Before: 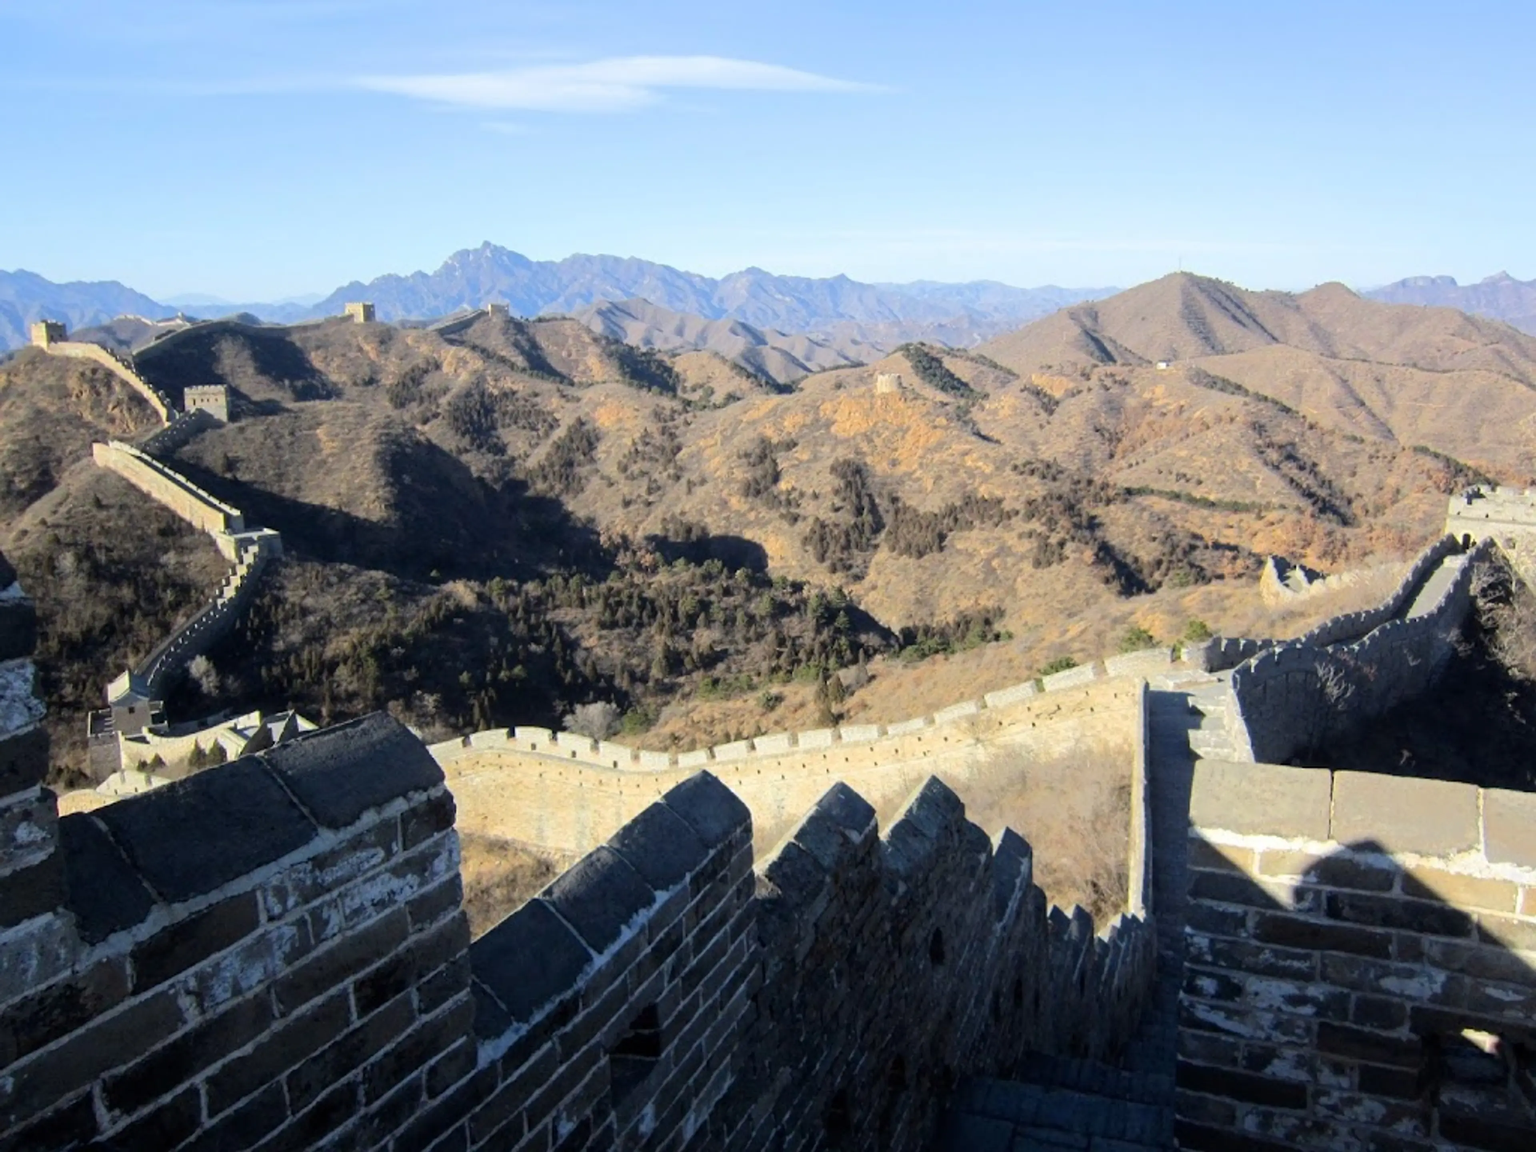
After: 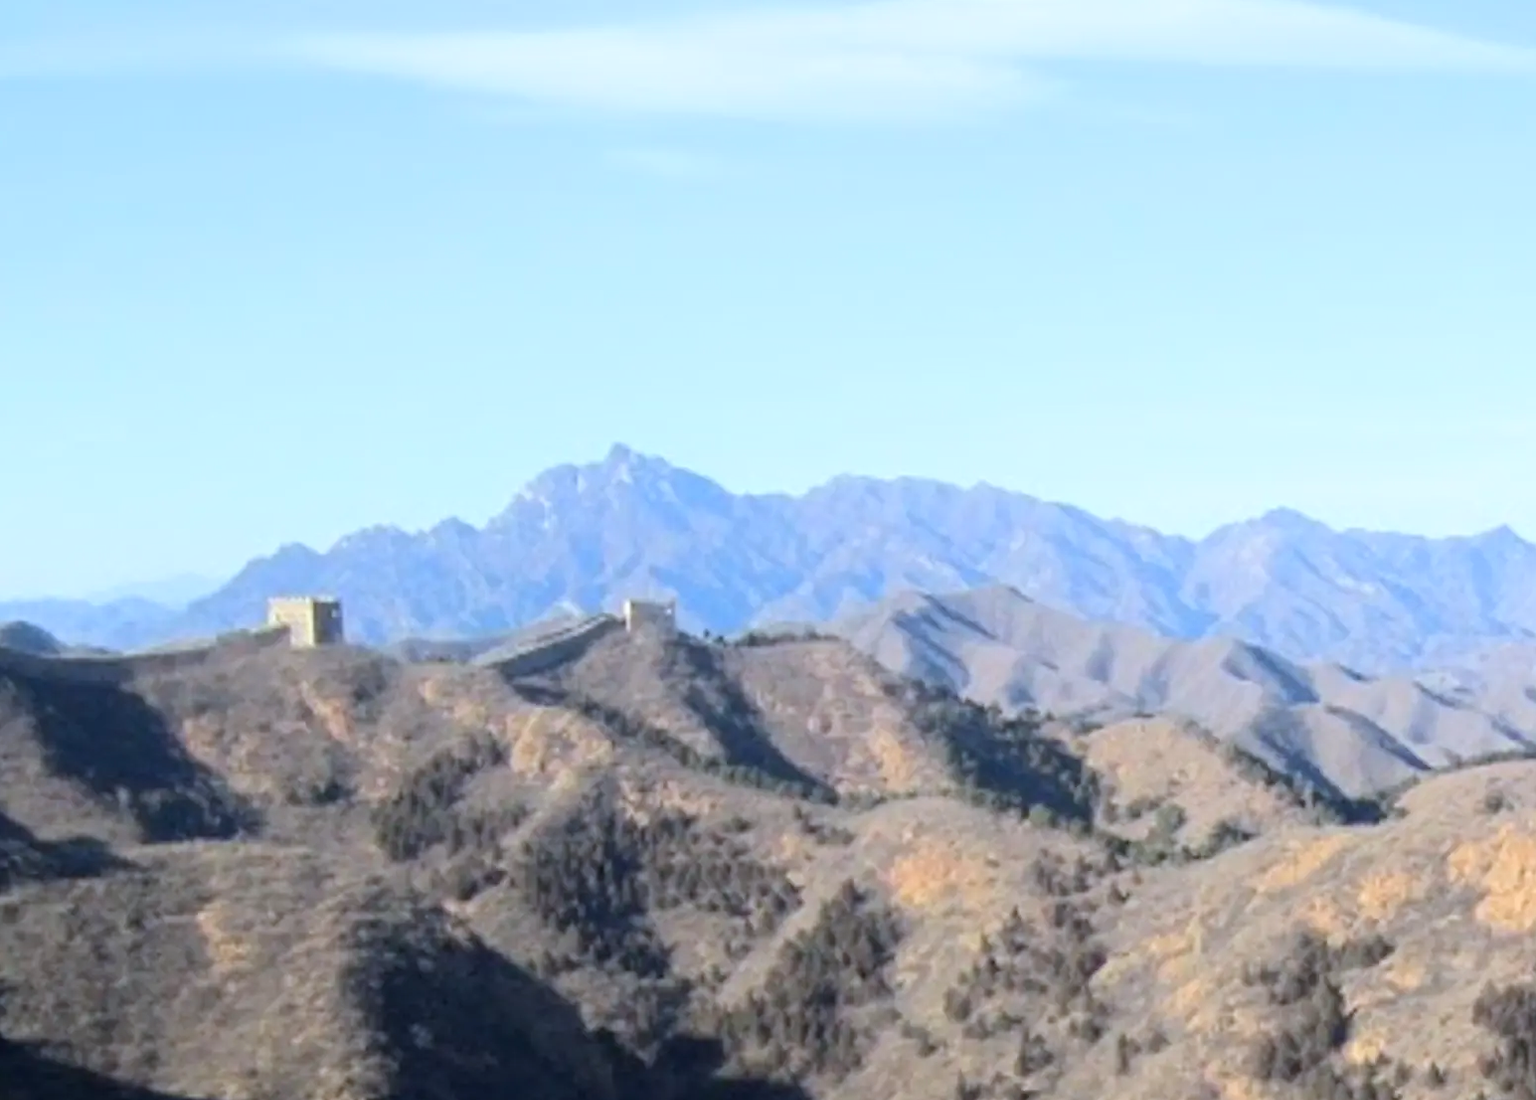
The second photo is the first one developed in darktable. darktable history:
shadows and highlights: shadows 0.423, highlights 39.65
crop: left 15.45%, top 5.449%, right 44.305%, bottom 56.105%
color correction: highlights a* -0.663, highlights b* -9.31
